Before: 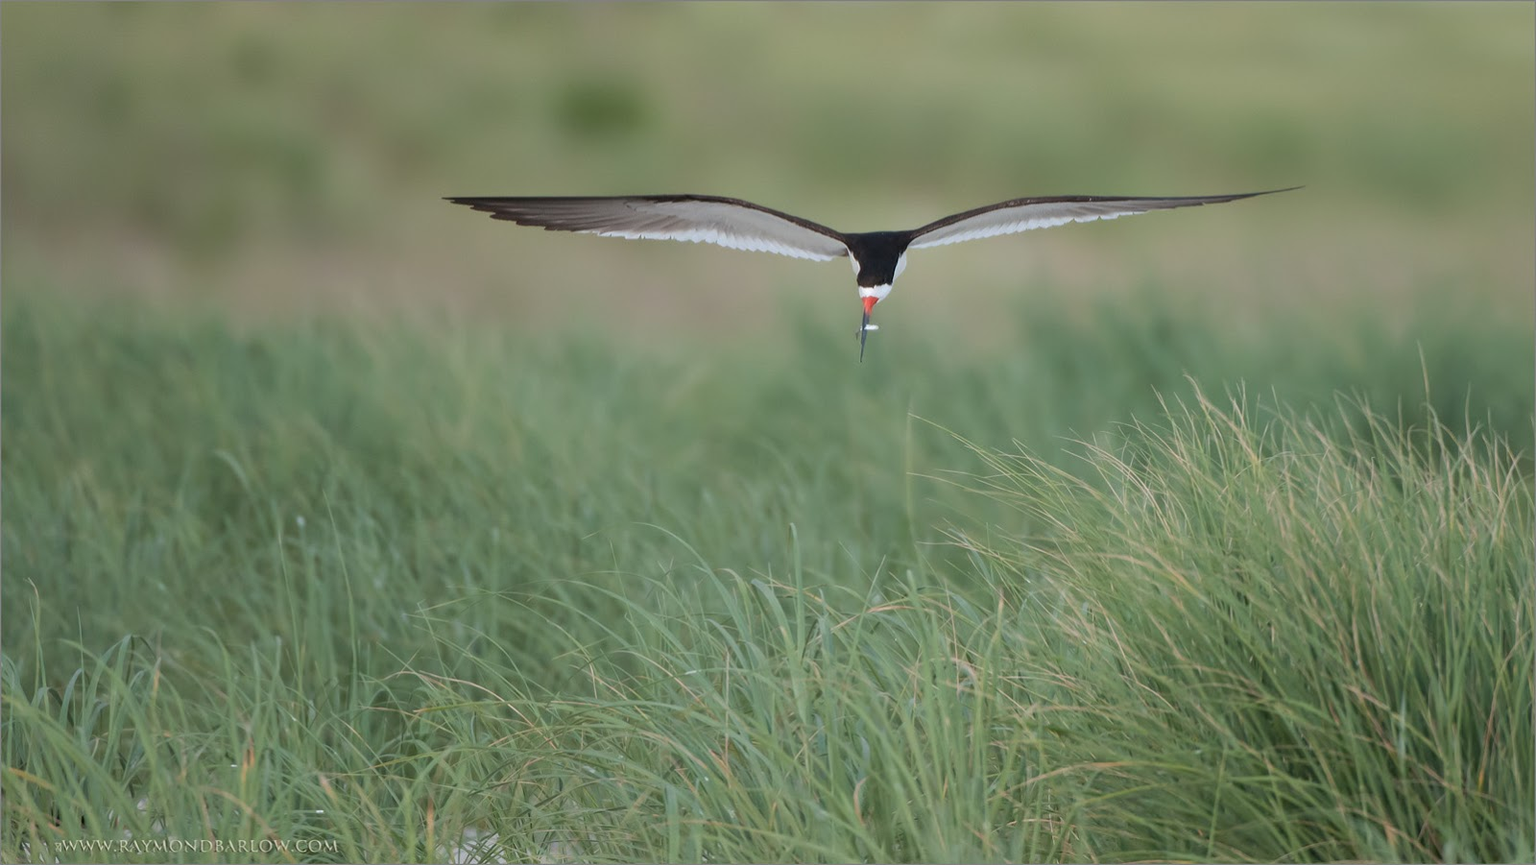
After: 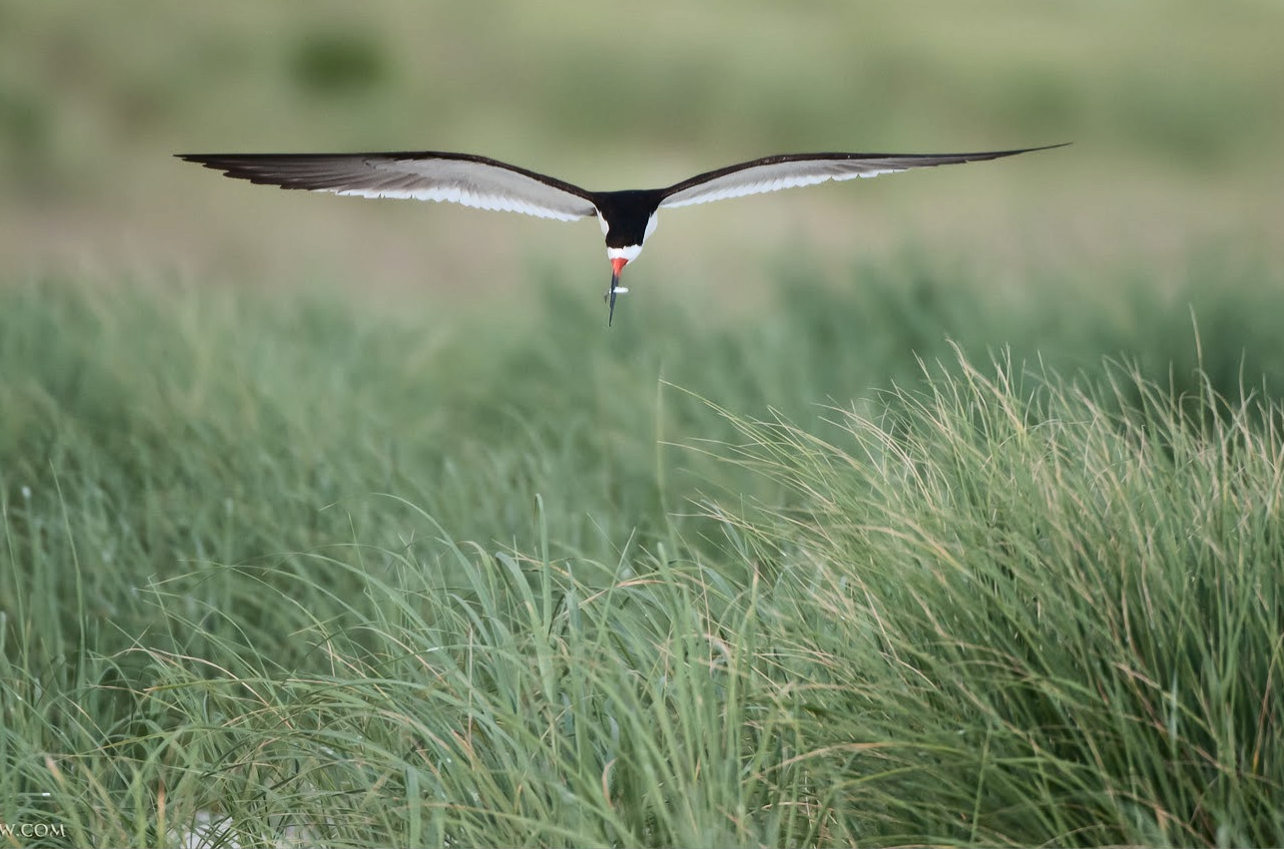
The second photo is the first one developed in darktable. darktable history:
crop and rotate: left 17.959%, top 5.771%, right 1.742%
contrast brightness saturation: contrast 0.28
